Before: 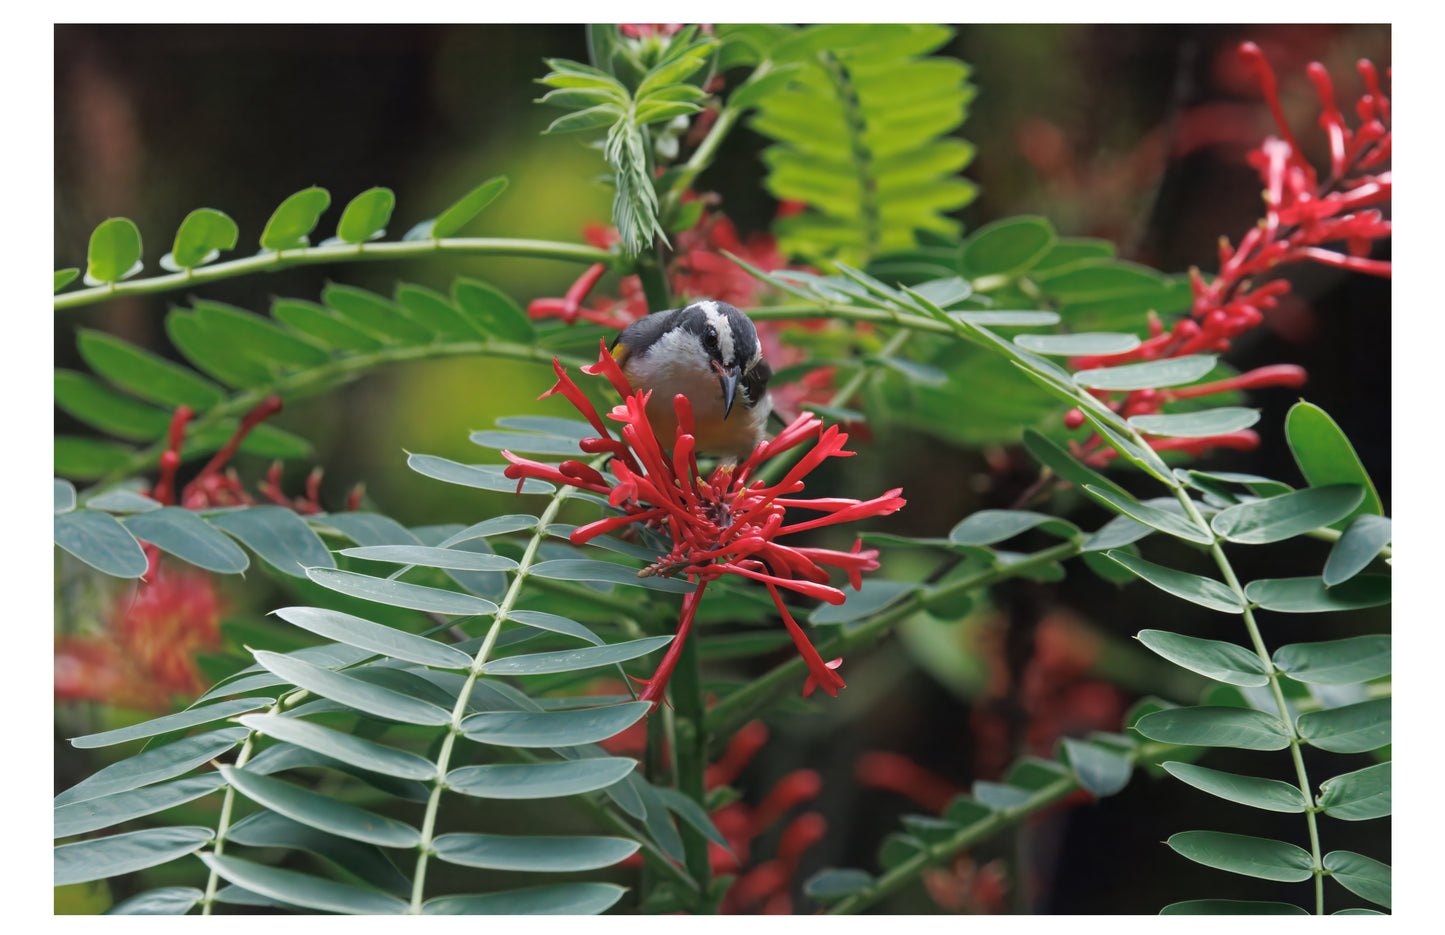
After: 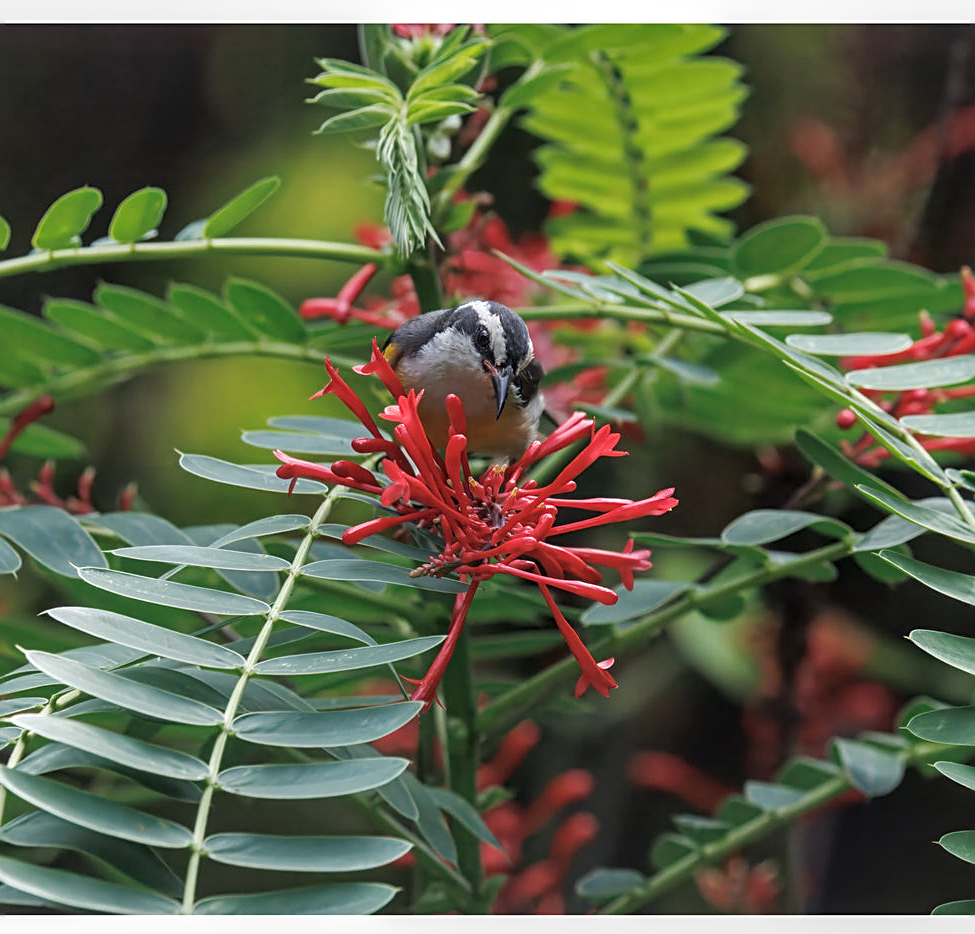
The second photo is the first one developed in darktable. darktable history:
sharpen: on, module defaults
crop and rotate: left 15.817%, right 16.674%
tone equalizer: on, module defaults
local contrast: on, module defaults
